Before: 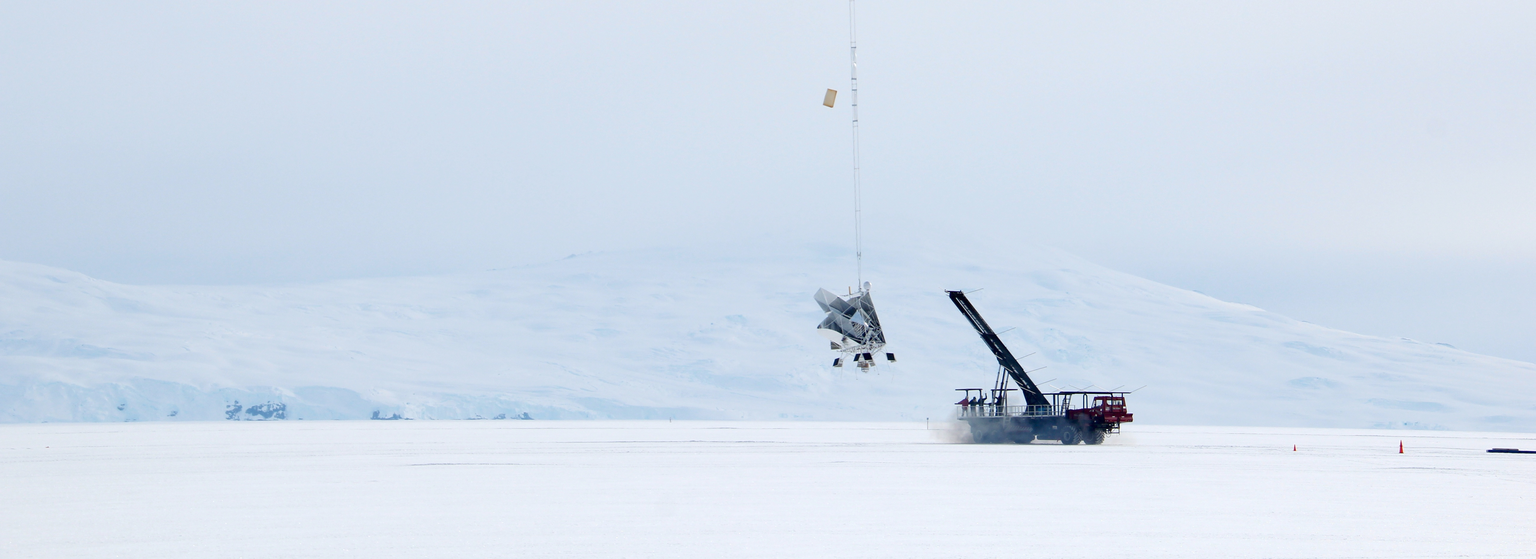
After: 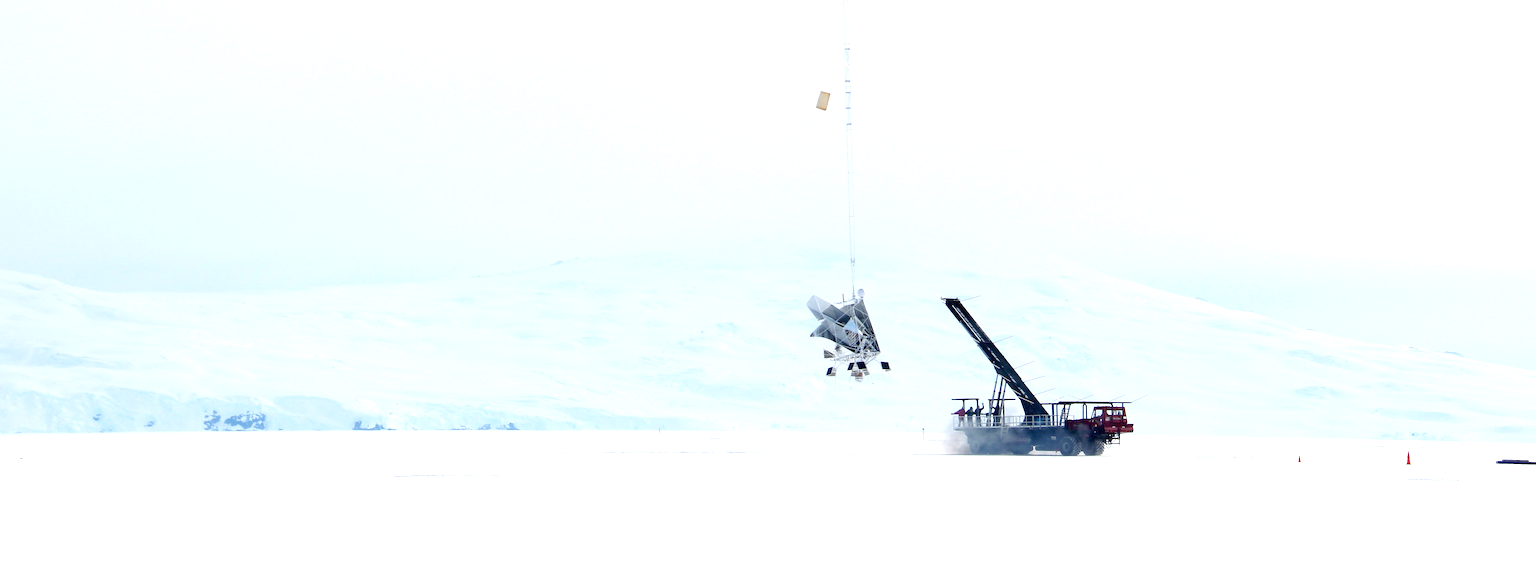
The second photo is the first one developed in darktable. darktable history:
exposure: black level correction 0, exposure 0.6 EV, compensate highlight preservation false
crop and rotate: left 1.774%, right 0.633%, bottom 1.28%
